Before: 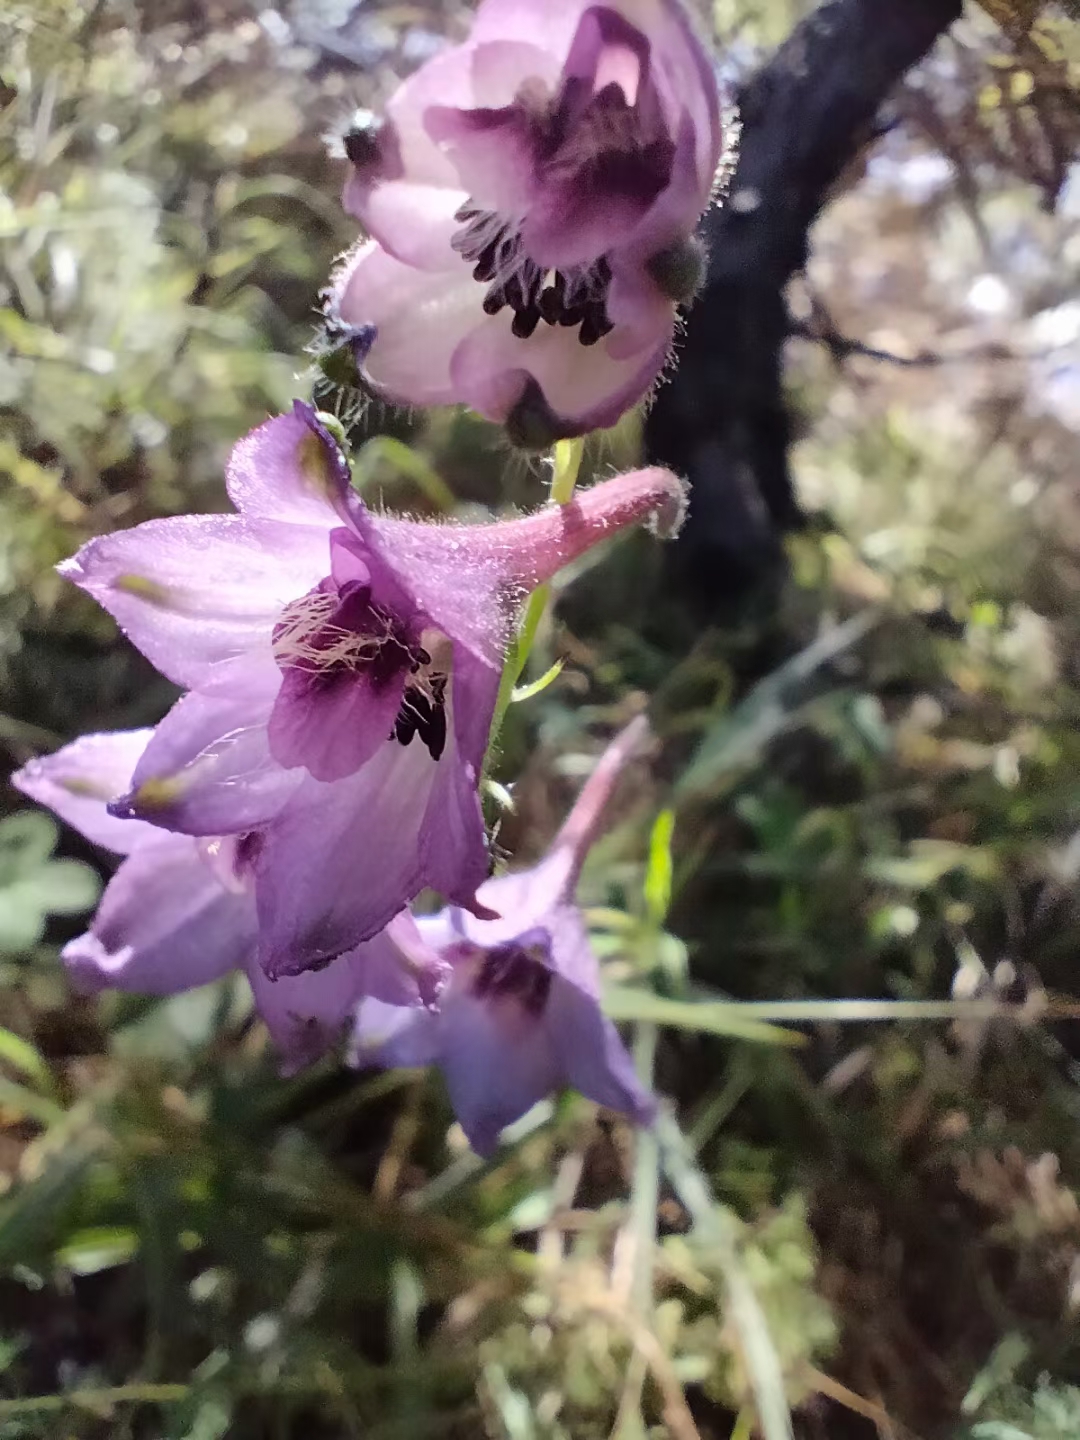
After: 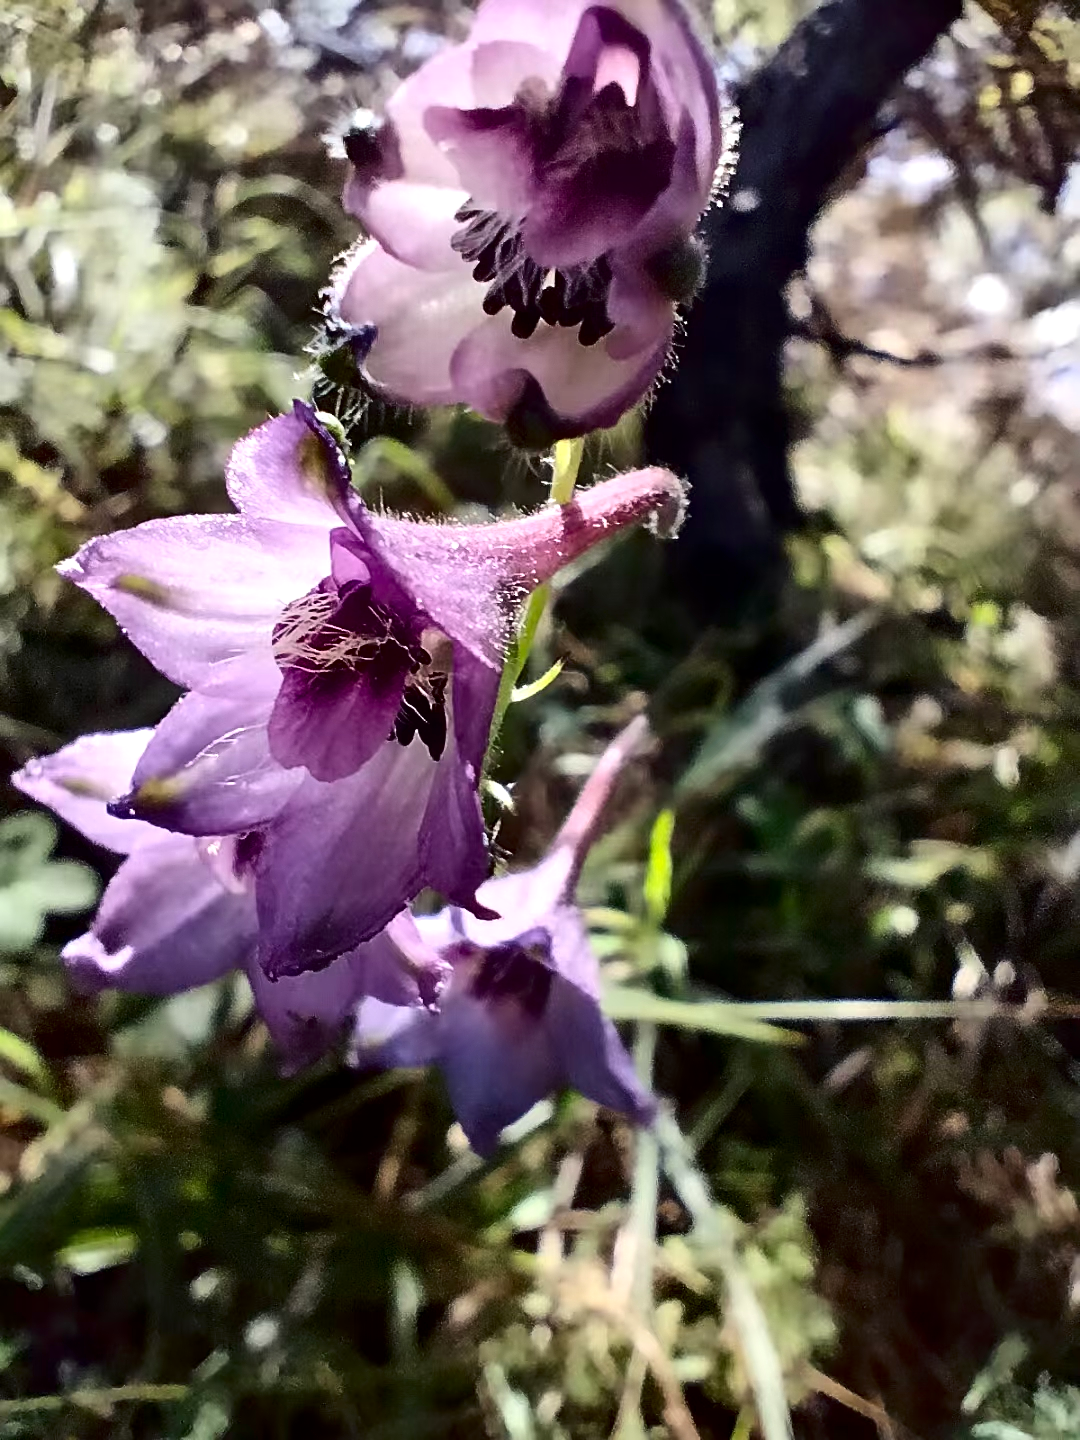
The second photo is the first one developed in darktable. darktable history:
sharpen: on, module defaults
contrast equalizer: y [[0.531, 0.548, 0.559, 0.557, 0.544, 0.527], [0.5 ×6], [0.5 ×6], [0 ×6], [0 ×6]]
contrast brightness saturation: contrast 0.2, brightness -0.11, saturation 0.1
